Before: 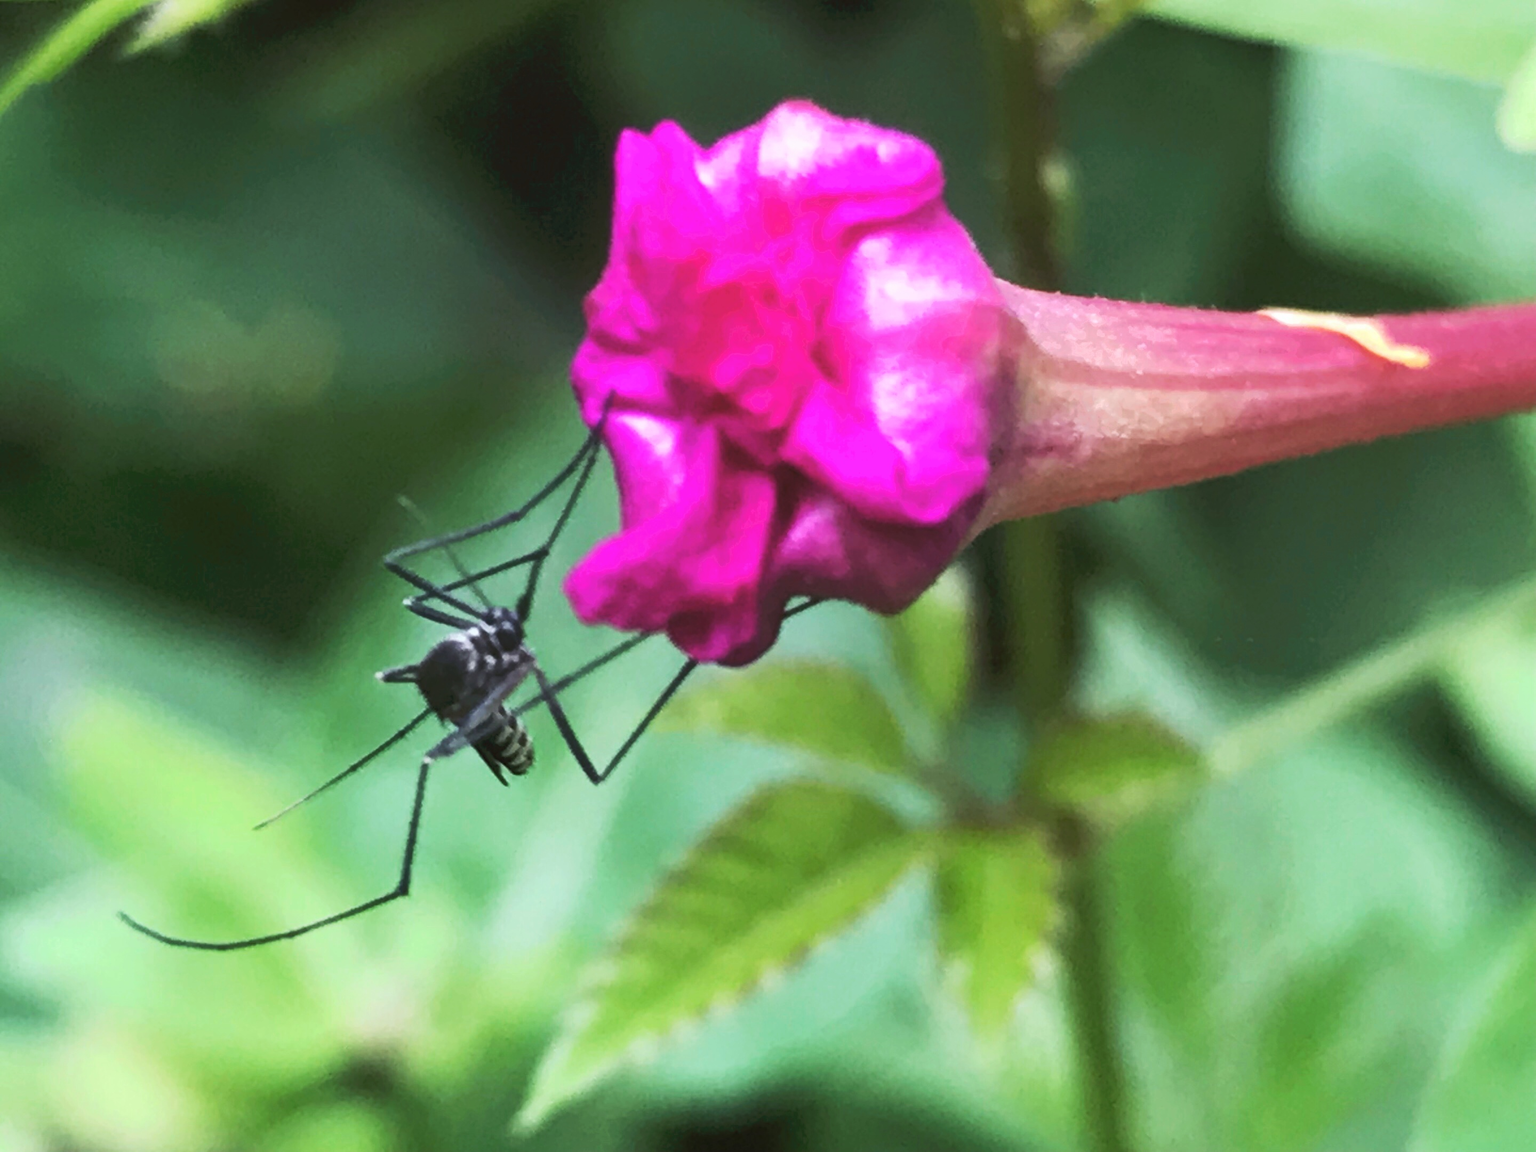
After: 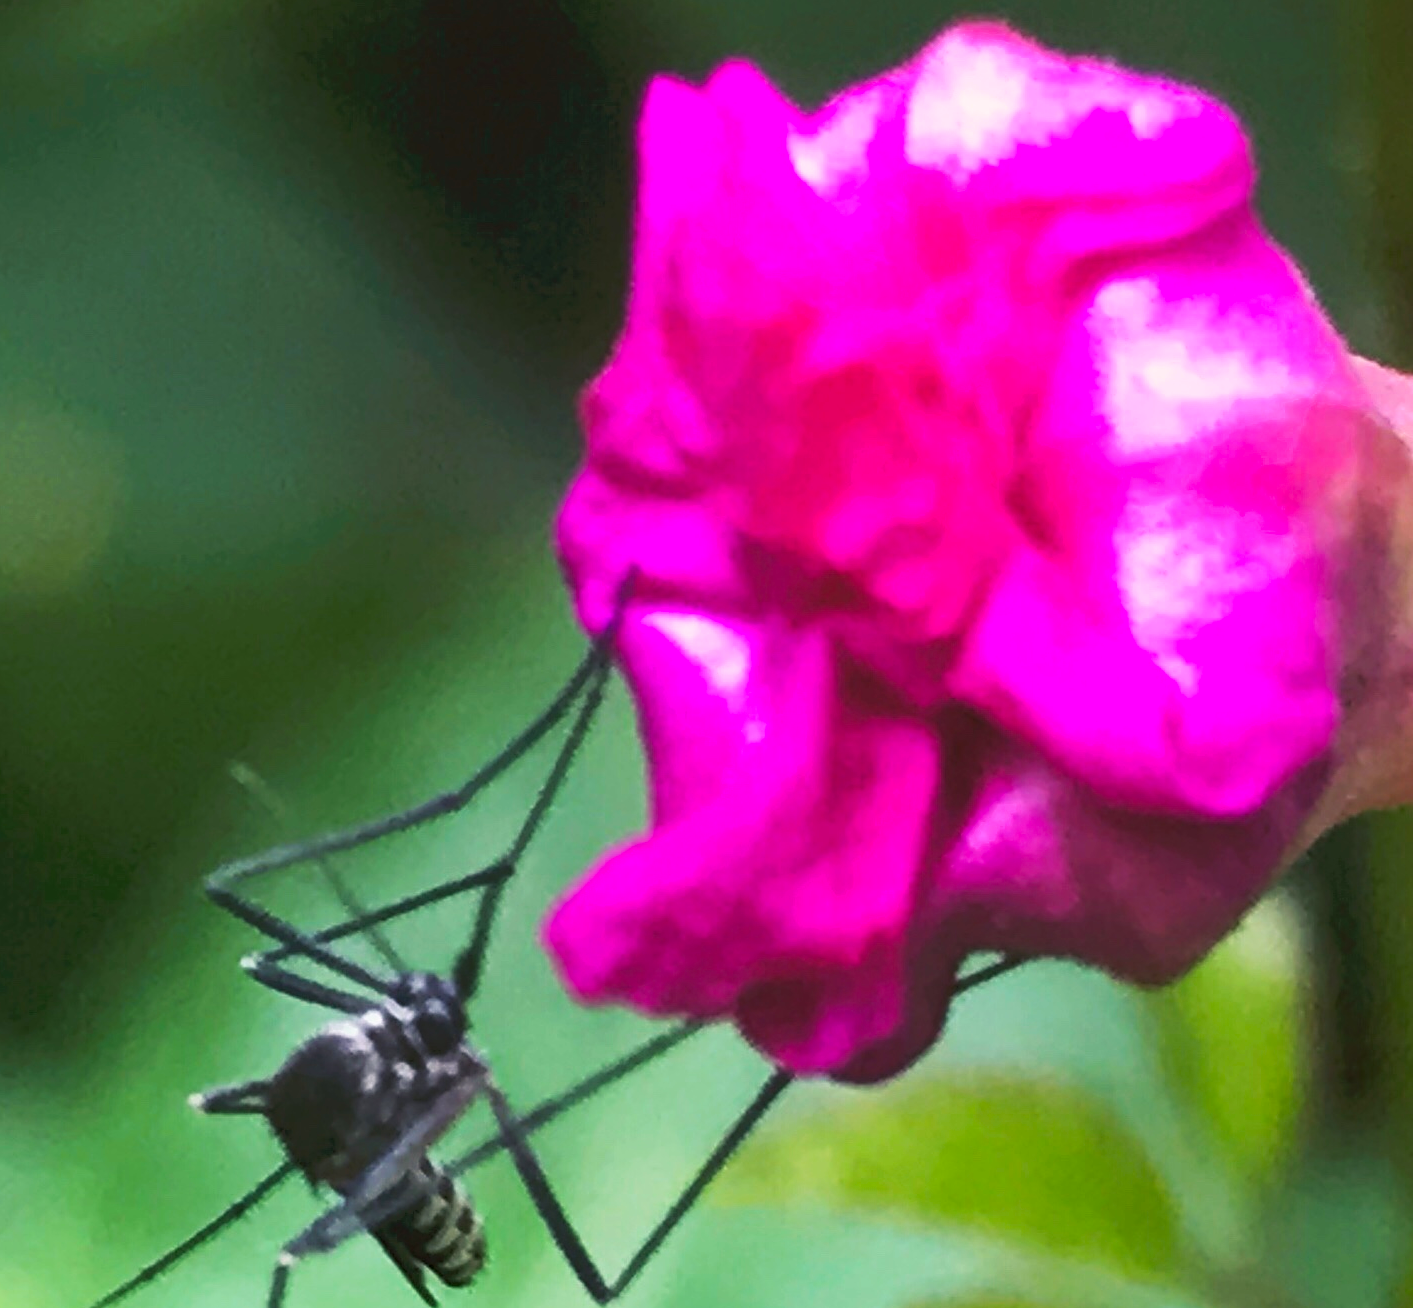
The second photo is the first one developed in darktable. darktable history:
crop: left 17.893%, top 7.687%, right 33.037%, bottom 31.753%
sharpen: radius 1.856, amount 0.411, threshold 1.141
color balance rgb: highlights gain › chroma 1.577%, highlights gain › hue 56.71°, perceptual saturation grading › global saturation 15.112%, global vibrance 20%
